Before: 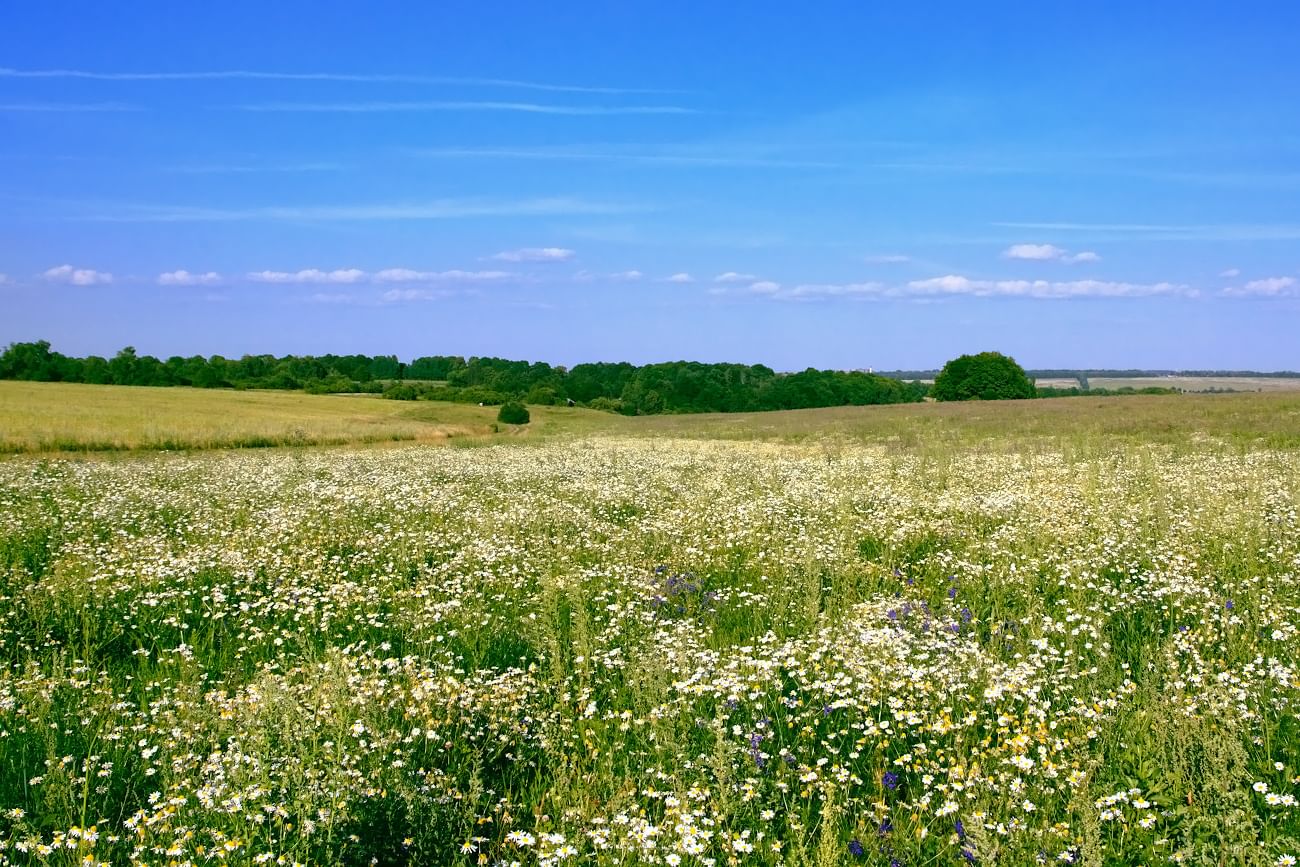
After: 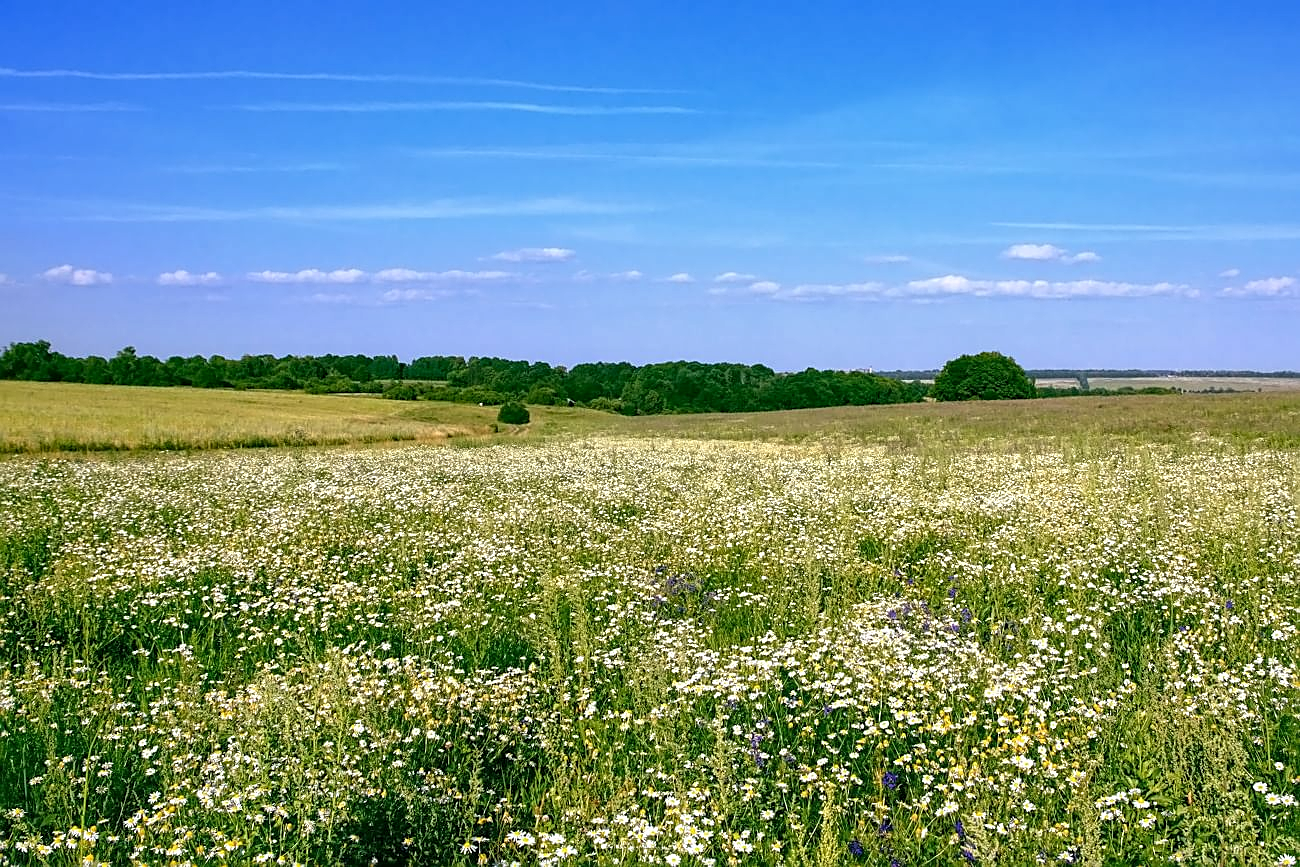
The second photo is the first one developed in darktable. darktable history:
local contrast: detail 130%
sharpen: on, module defaults
tone equalizer: on, module defaults
